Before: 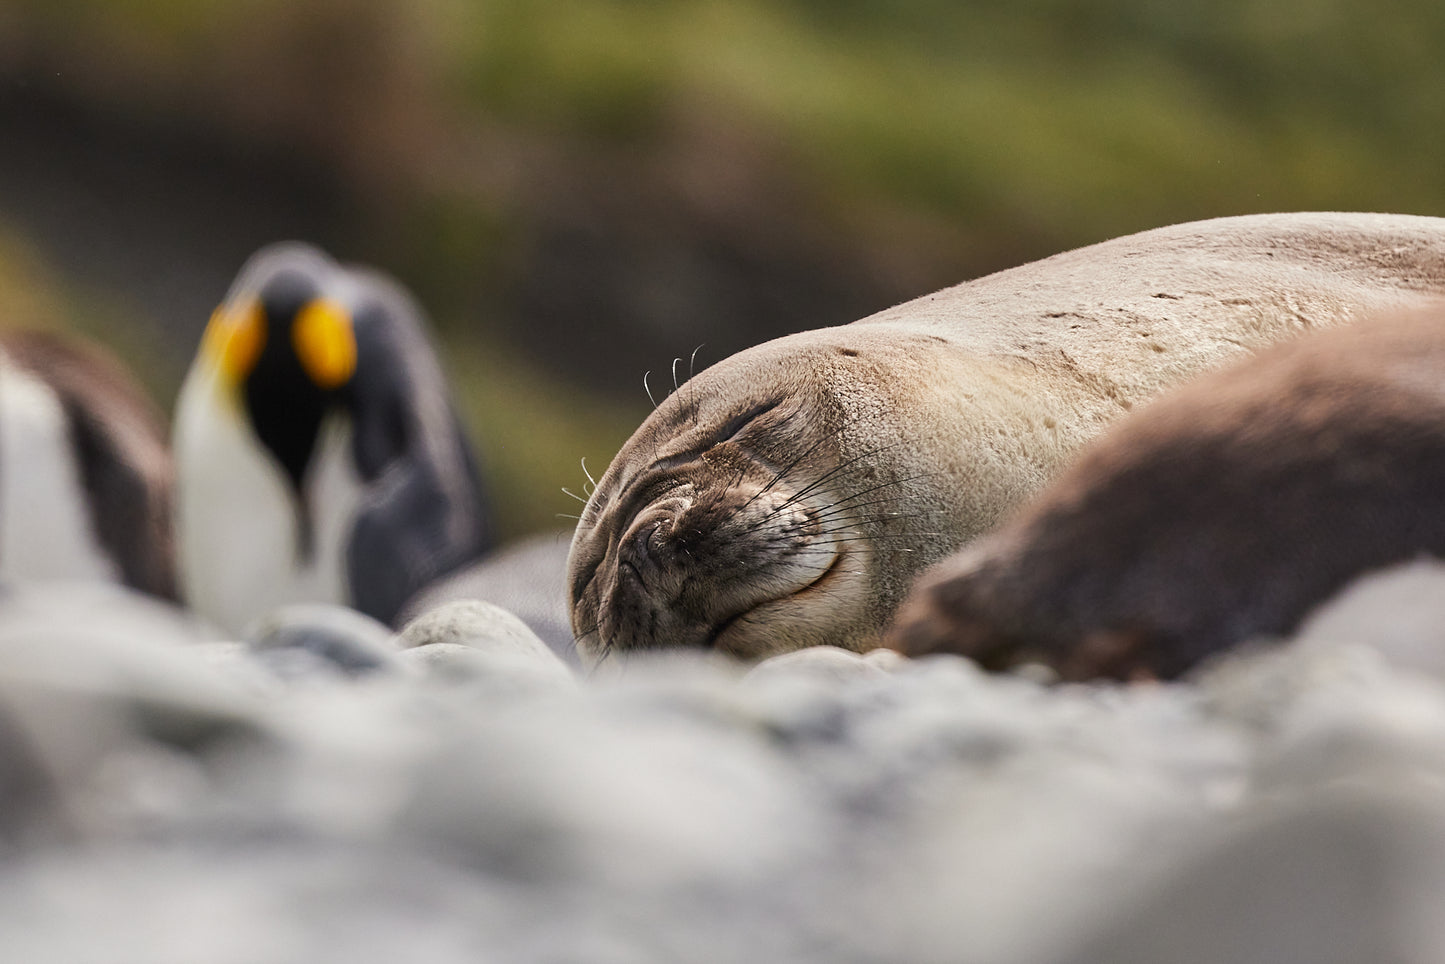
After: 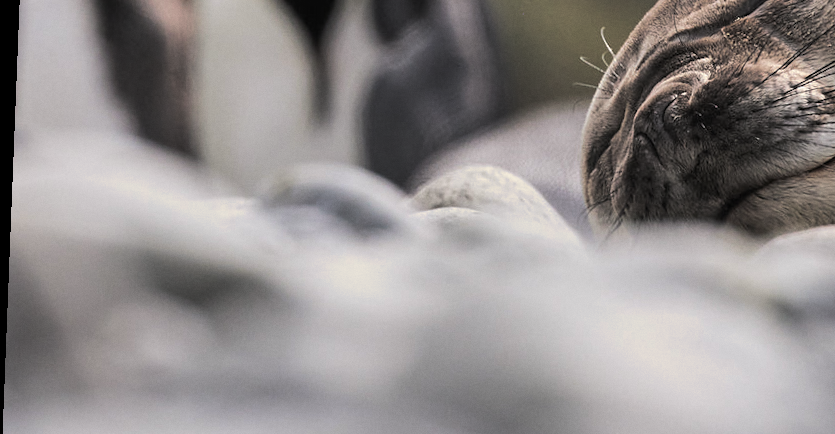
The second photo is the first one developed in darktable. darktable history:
crop: top 44.483%, right 43.593%, bottom 12.892%
shadows and highlights: shadows 29.61, highlights -30.47, low approximation 0.01, soften with gaussian
white balance: red 1.004, blue 1.024
split-toning: shadows › hue 43.2°, shadows › saturation 0, highlights › hue 50.4°, highlights › saturation 1
rotate and perspective: rotation 2.27°, automatic cropping off
grain: coarseness 14.57 ISO, strength 8.8%
